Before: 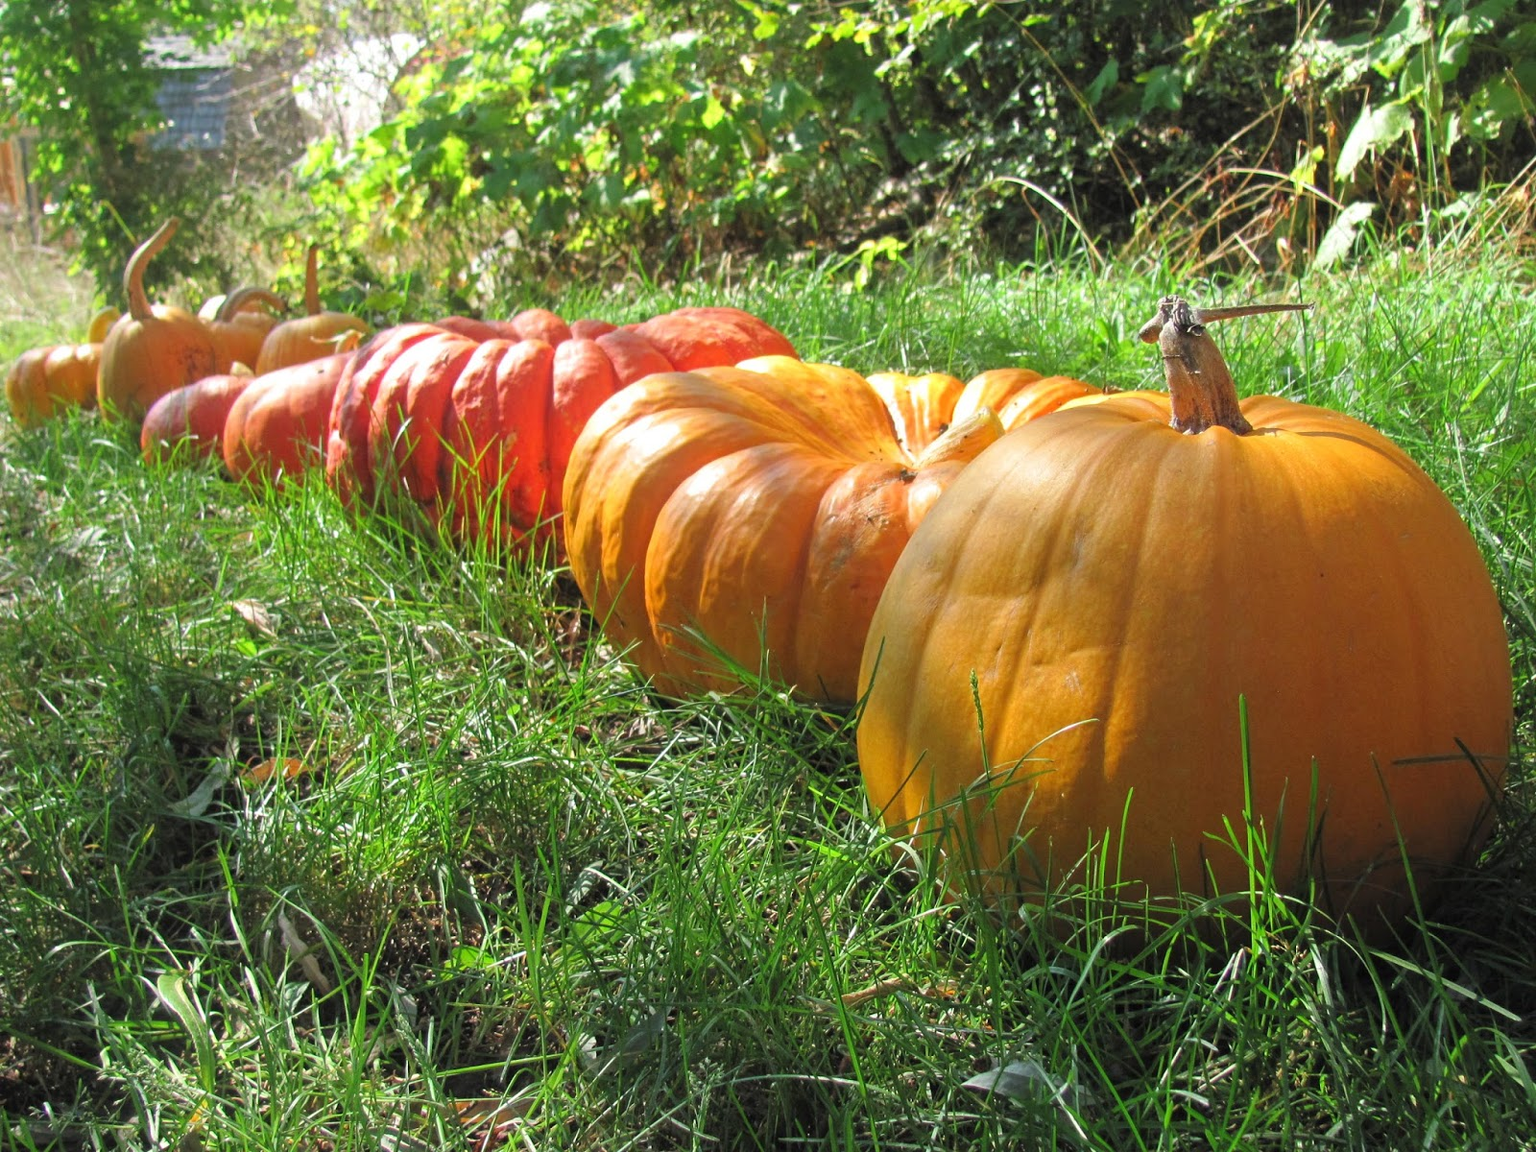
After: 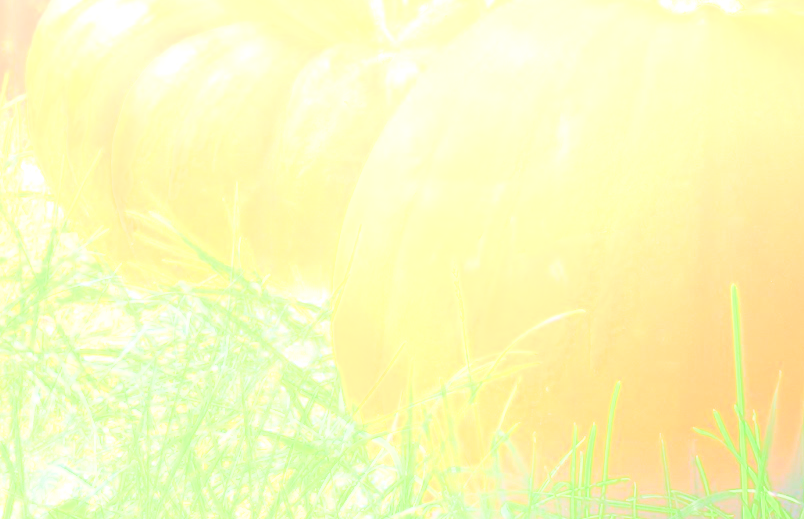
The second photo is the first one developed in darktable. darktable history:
bloom: size 25%, threshold 5%, strength 90%
exposure: exposure 0.95 EV, compensate highlight preservation false
crop: left 35.03%, top 36.625%, right 14.663%, bottom 20.057%
color balance rgb: shadows lift › chroma 1%, shadows lift › hue 113°, highlights gain › chroma 0.2%, highlights gain › hue 333°, perceptual saturation grading › global saturation 20%, perceptual saturation grading › highlights -50%, perceptual saturation grading › shadows 25%, contrast -30%
